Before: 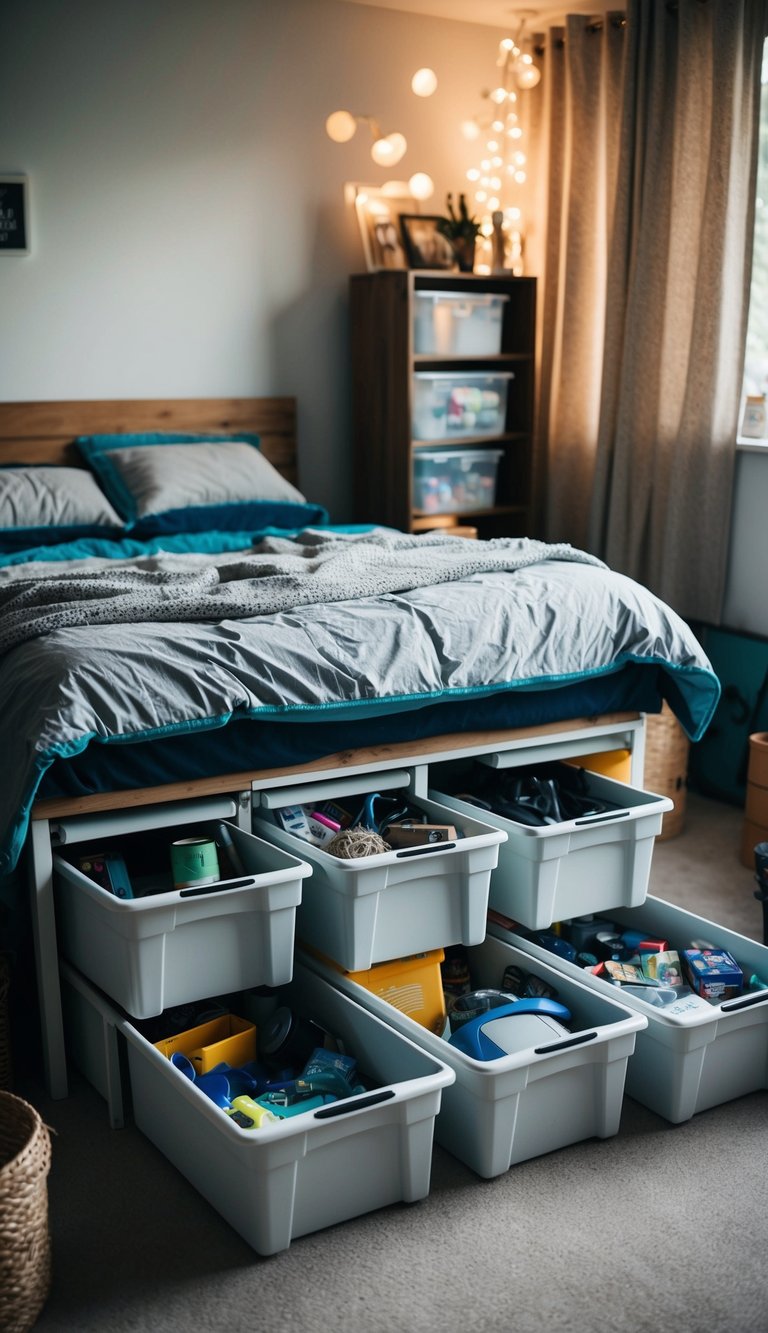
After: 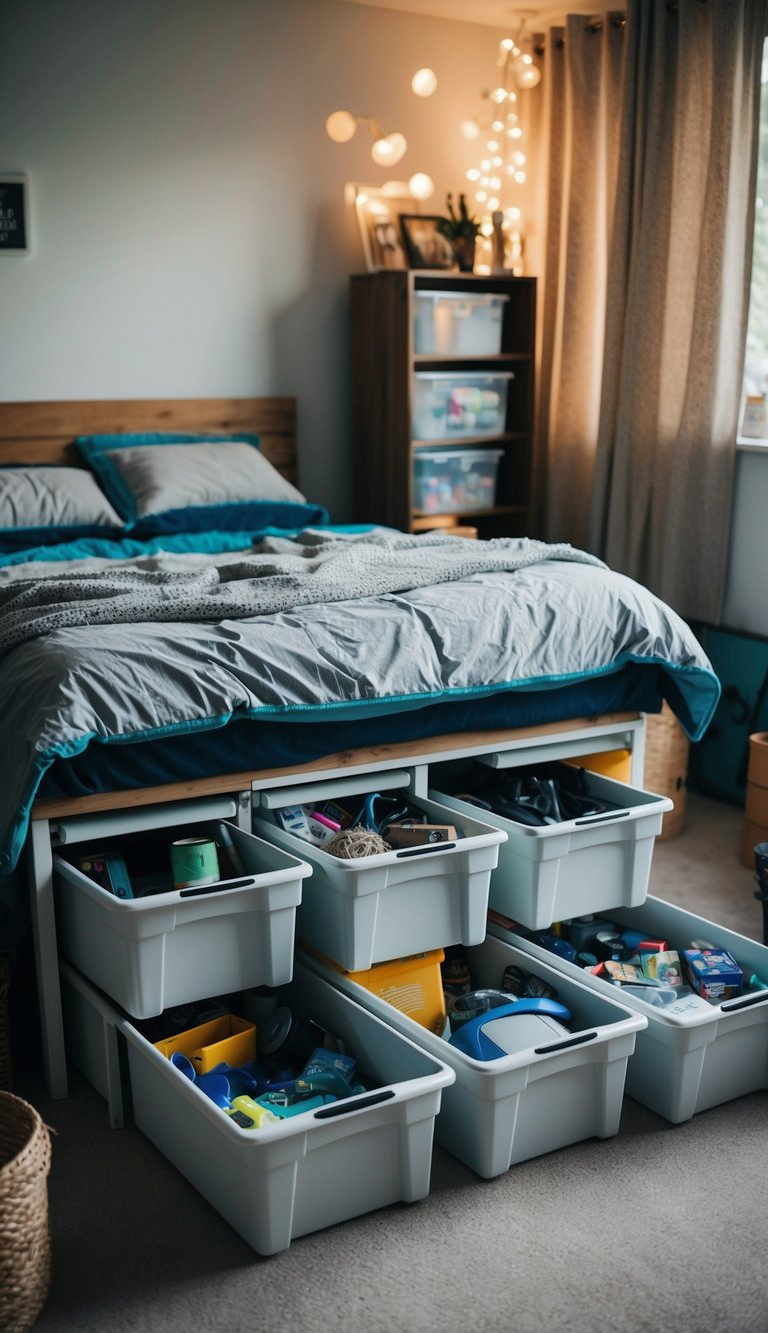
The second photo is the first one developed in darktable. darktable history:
shadows and highlights: shadows 30.25
tone equalizer: edges refinement/feathering 500, mask exposure compensation -1.57 EV, preserve details no
